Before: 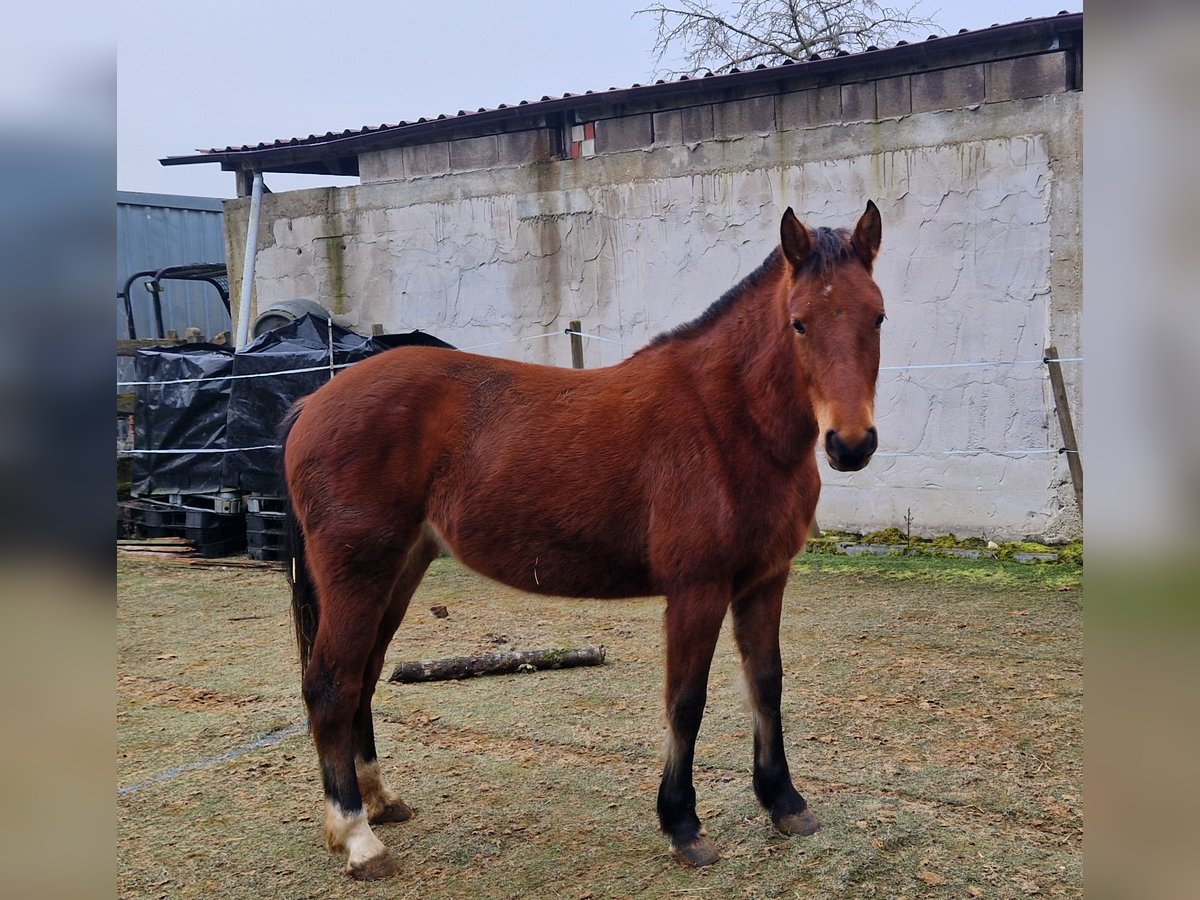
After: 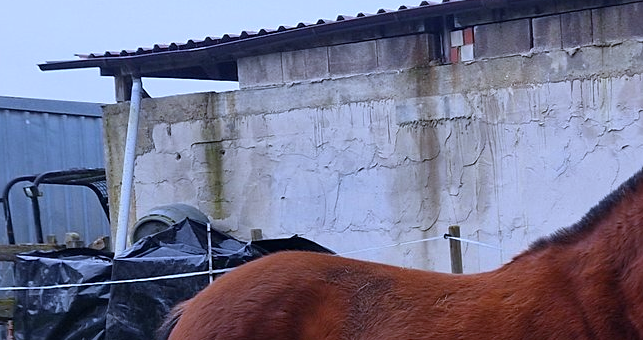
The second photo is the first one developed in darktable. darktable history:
sharpen: amount 0.2
white balance: red 0.948, green 1.02, blue 1.176
crop: left 10.121%, top 10.631%, right 36.218%, bottom 51.526%
